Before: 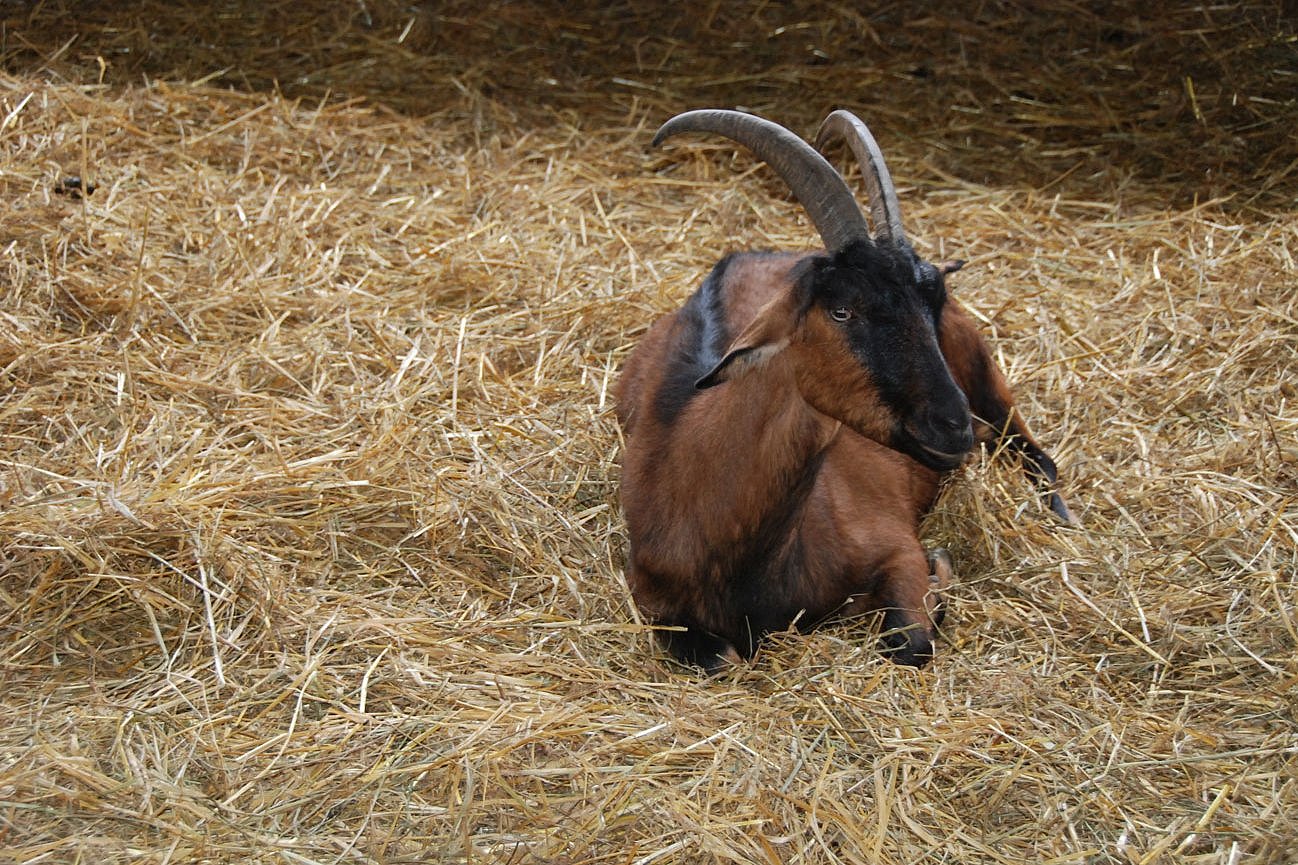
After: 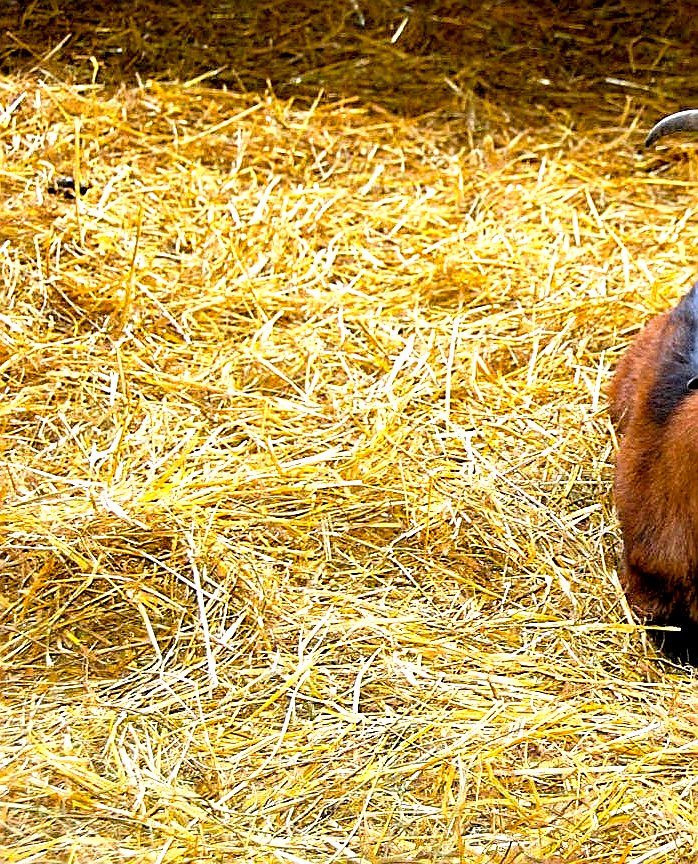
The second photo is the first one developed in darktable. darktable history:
exposure: black level correction 0.011, exposure 1.088 EV, compensate exposure bias true, compensate highlight preservation false
color balance rgb: perceptual saturation grading › global saturation 20%, global vibrance 20%
sharpen: amount 0.75
crop: left 0.587%, right 45.588%, bottom 0.086%
color balance: lift [1, 1.001, 0.999, 1.001], gamma [1, 1.004, 1.007, 0.993], gain [1, 0.991, 0.987, 1.013], contrast 7.5%, contrast fulcrum 10%, output saturation 115%
